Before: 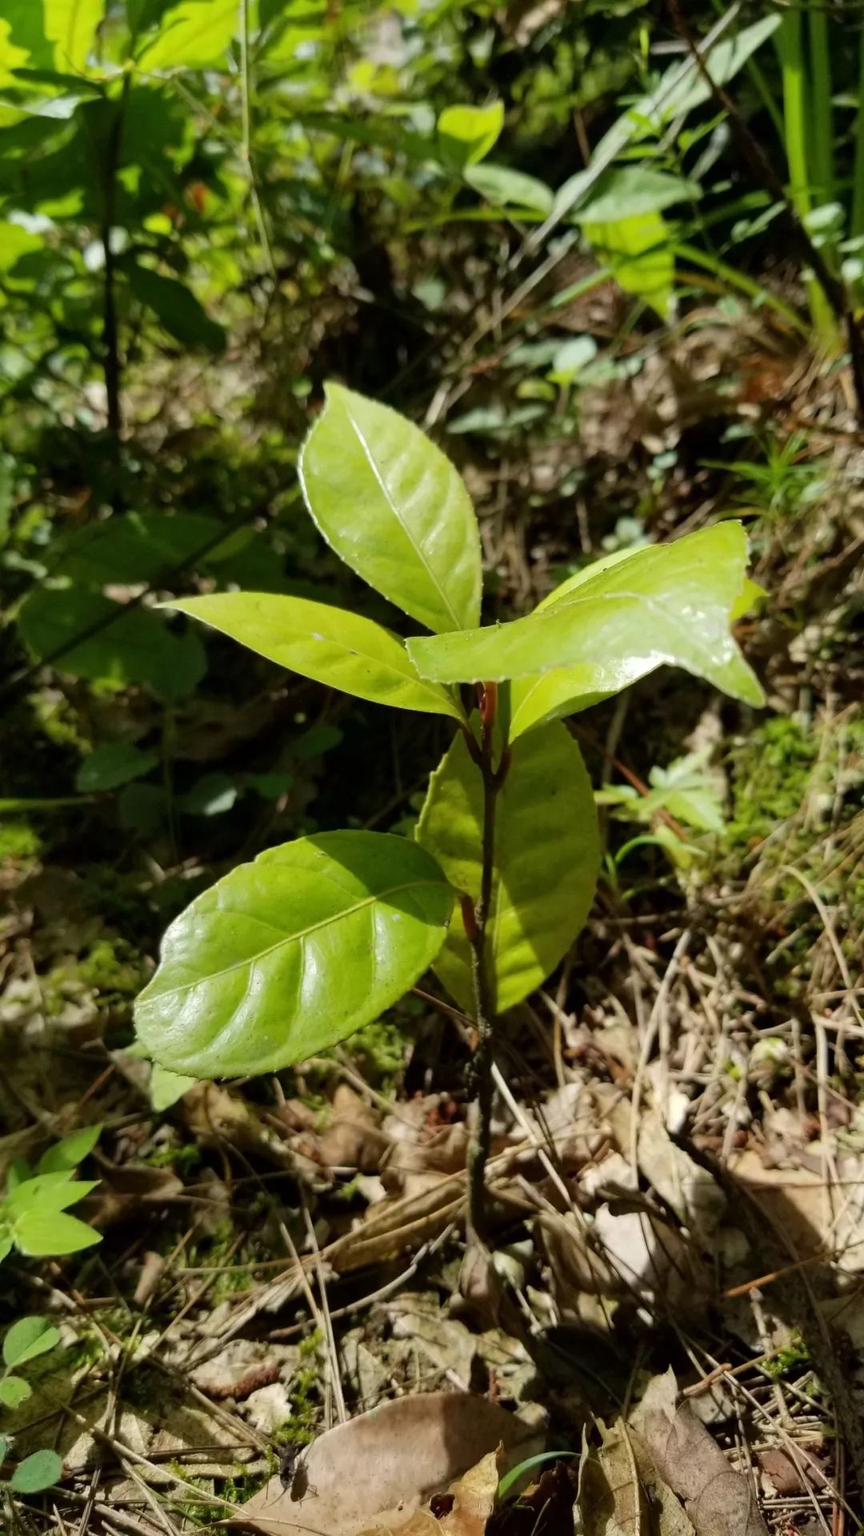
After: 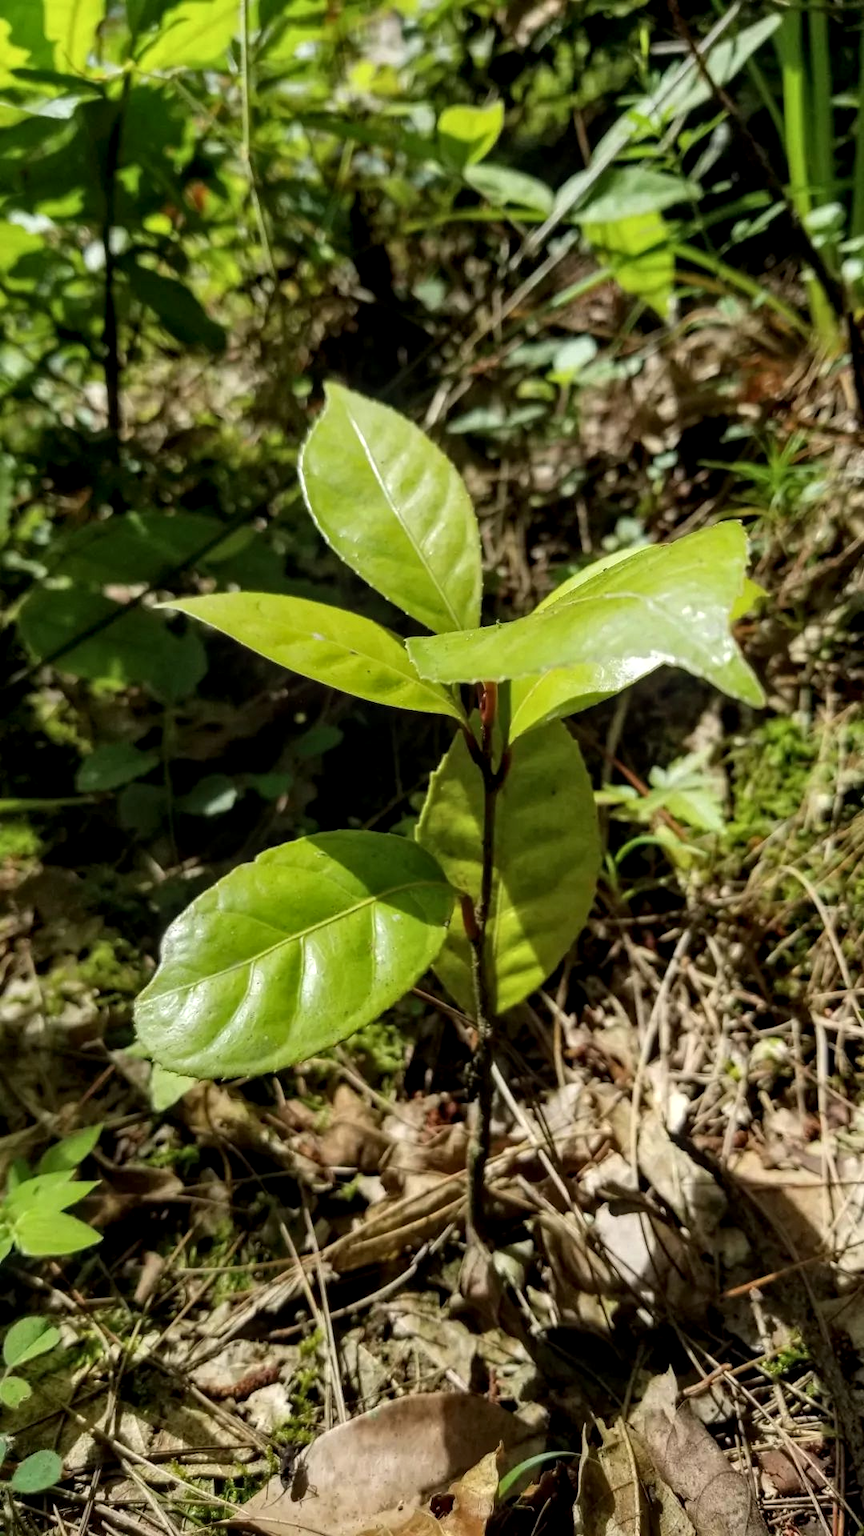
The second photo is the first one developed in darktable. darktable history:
local contrast: detail 140%
